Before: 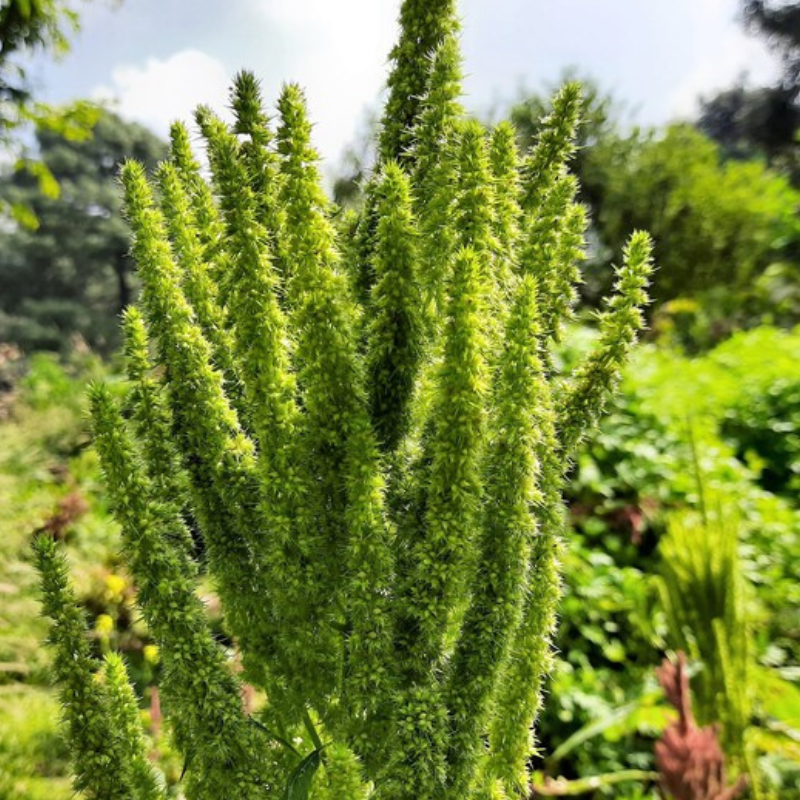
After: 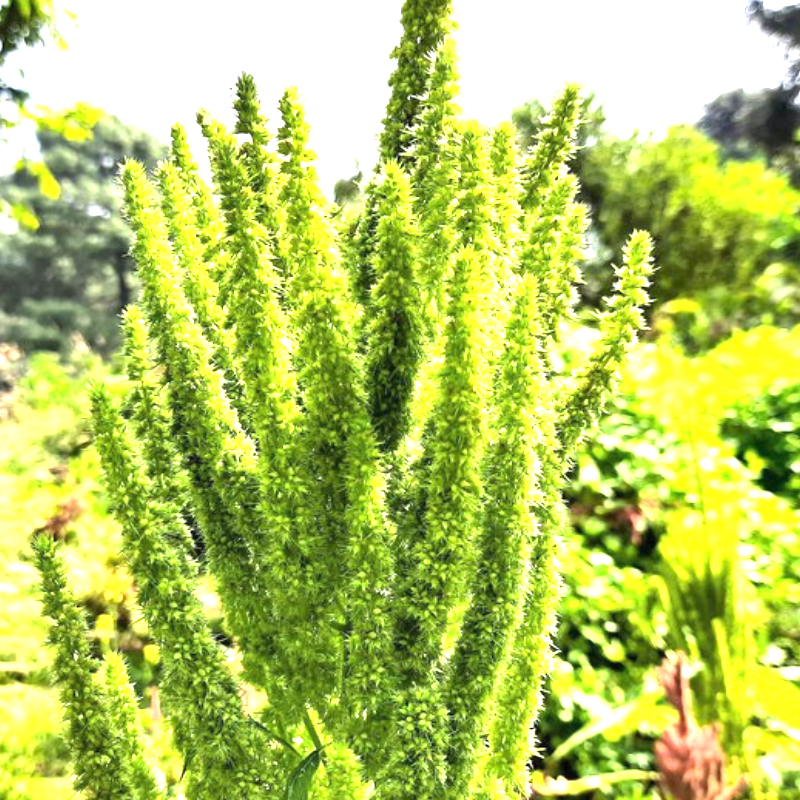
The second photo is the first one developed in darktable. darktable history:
exposure: black level correction 0, exposure 1.685 EV, compensate highlight preservation false
